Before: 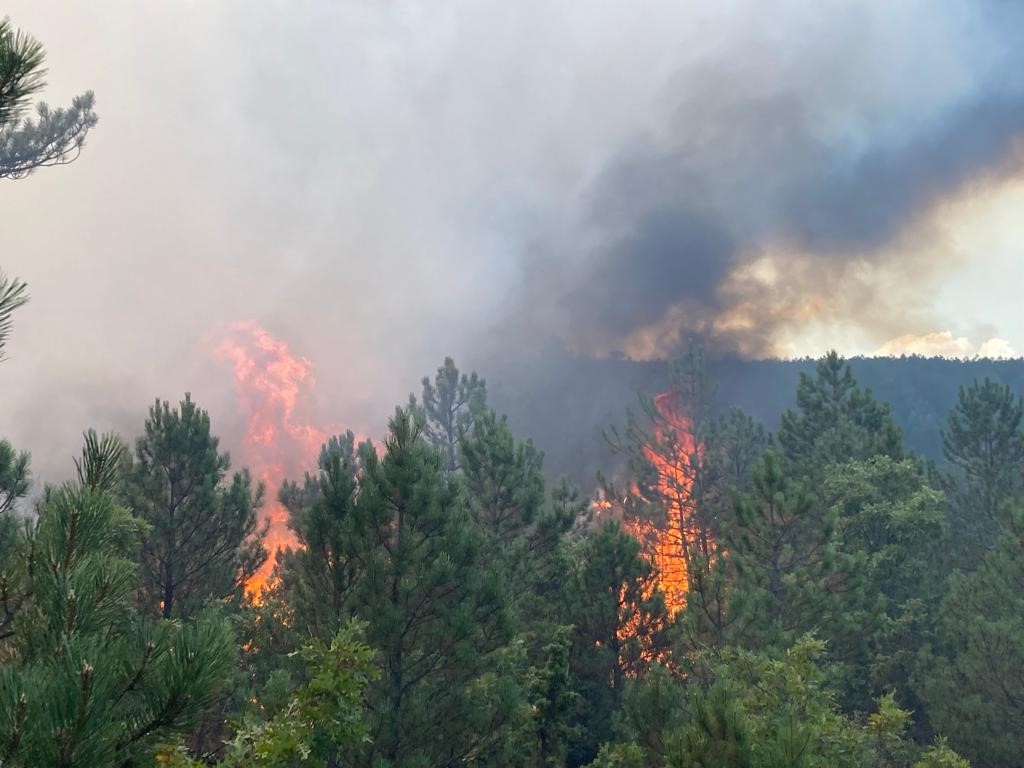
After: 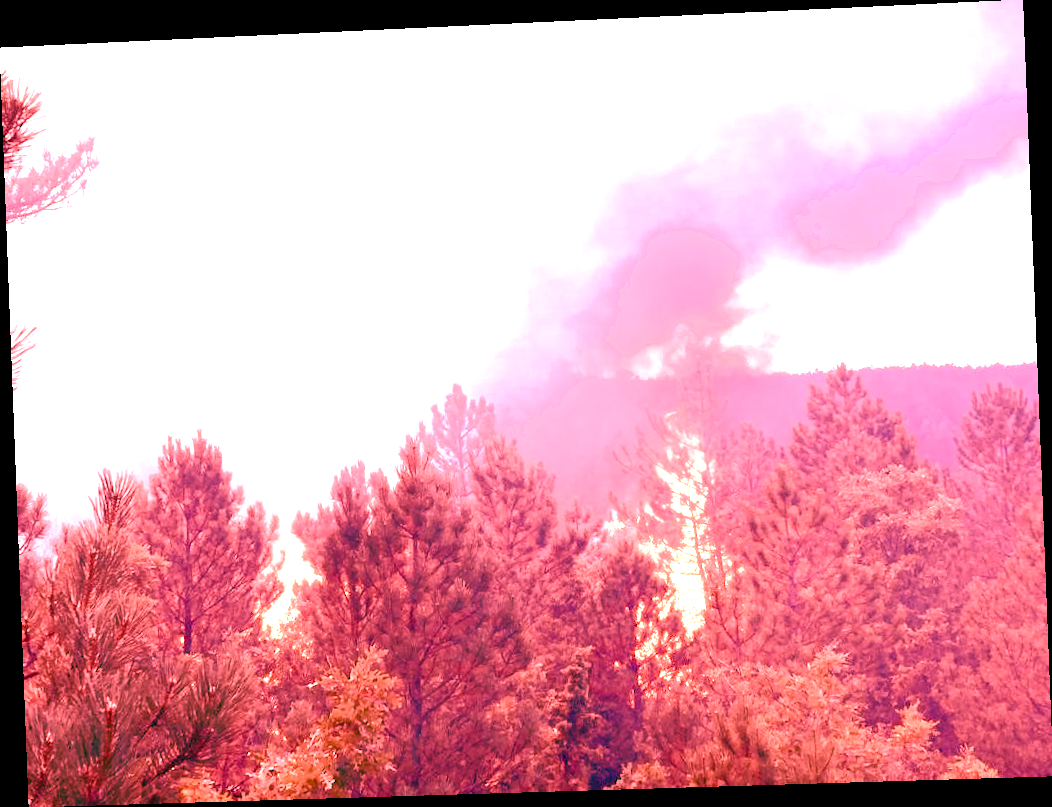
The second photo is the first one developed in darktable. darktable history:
color balance rgb: shadows lift › chroma 1%, shadows lift › hue 113°, highlights gain › chroma 0.2%, highlights gain › hue 333°, perceptual saturation grading › global saturation 20%, perceptual saturation grading › highlights -50%, perceptual saturation grading › shadows 25%, contrast -20%
shadows and highlights: shadows -30, highlights 30
rotate and perspective: rotation -2.22°, lens shift (horizontal) -0.022, automatic cropping off
white balance: red 4.26, blue 1.802
color correction: highlights a* -4.73, highlights b* 5.06, saturation 0.97
